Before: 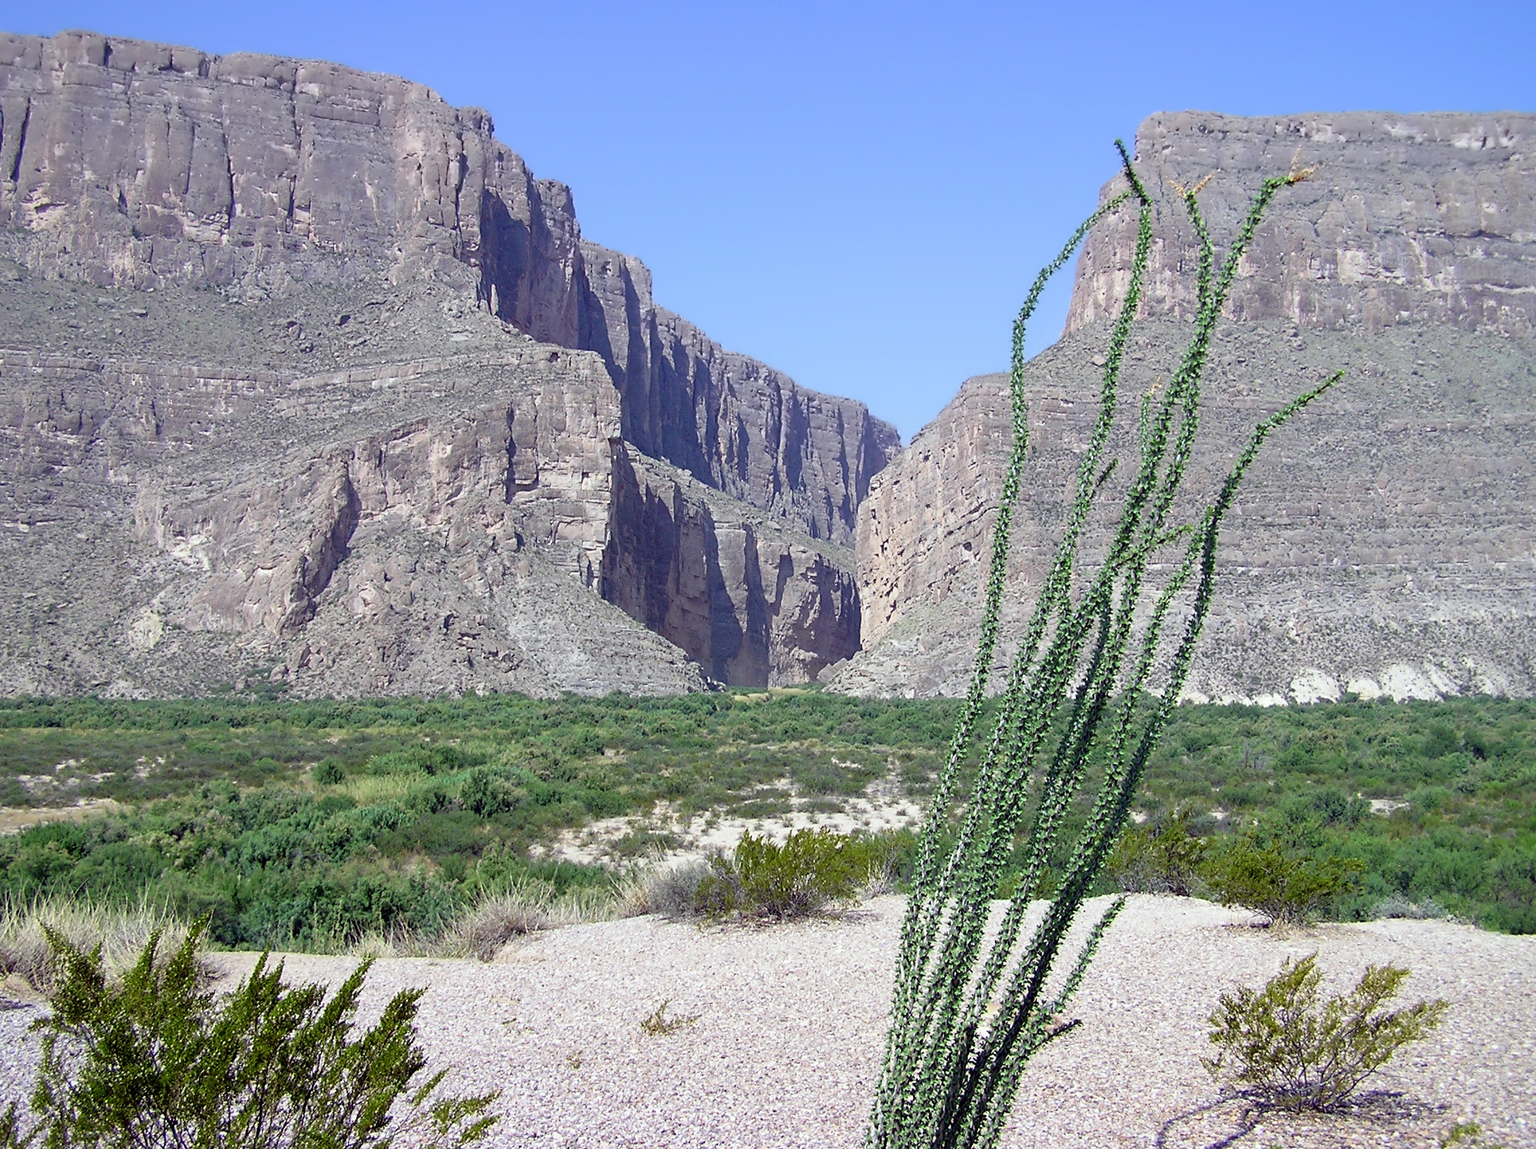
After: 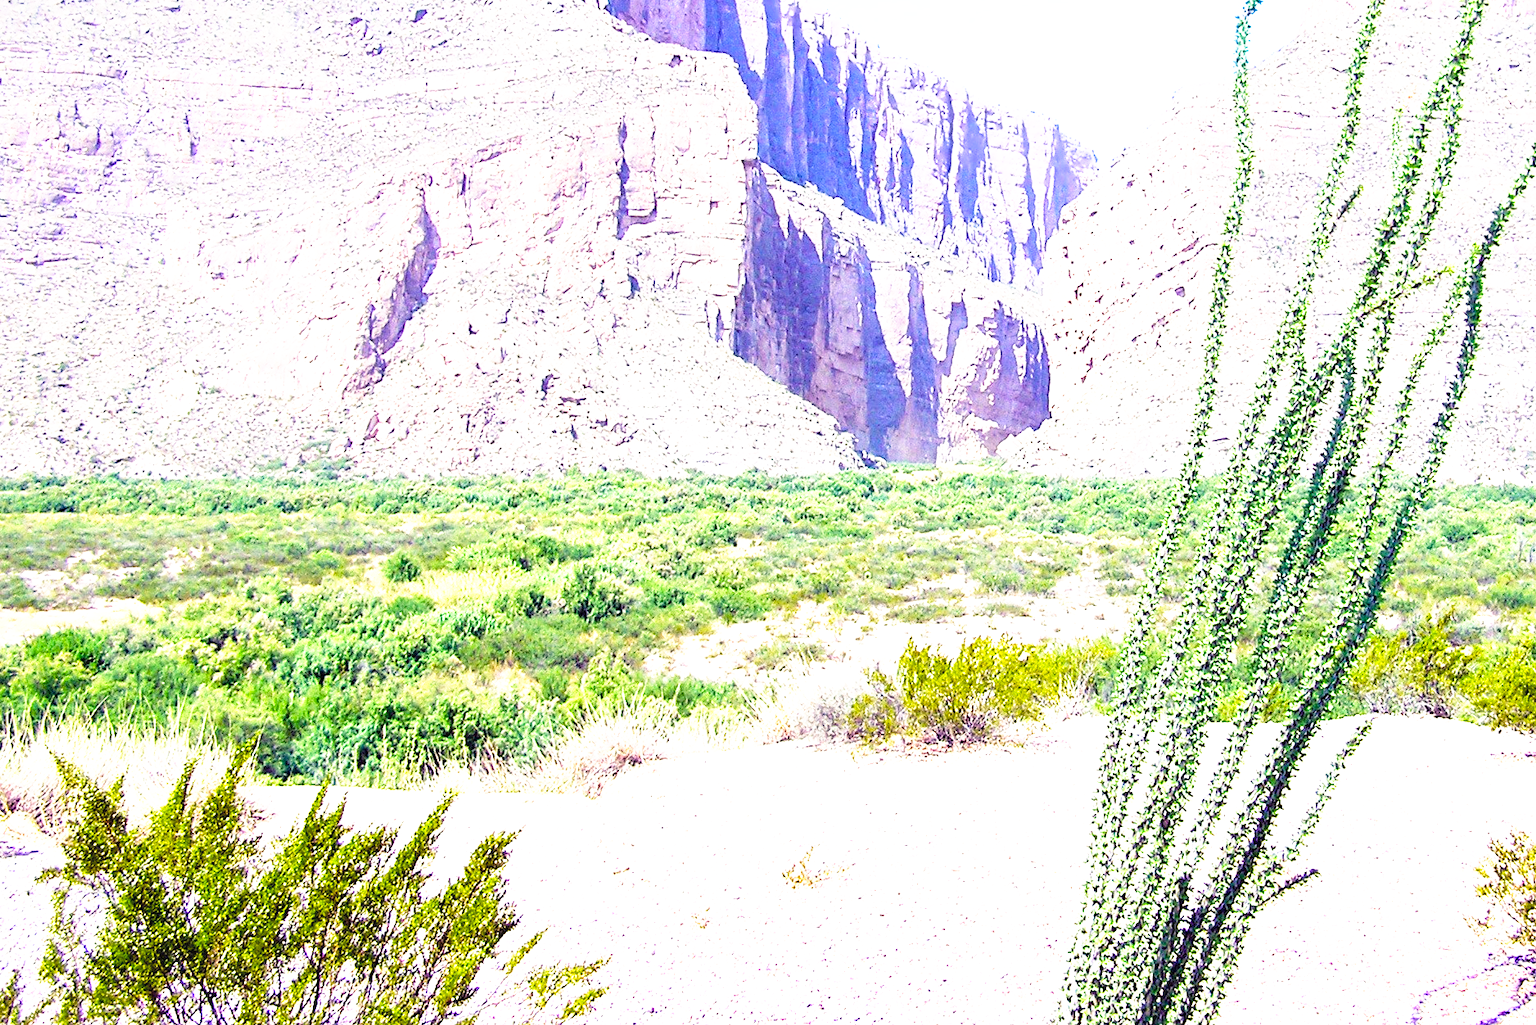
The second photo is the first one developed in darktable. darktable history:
crop: top 26.784%, right 17.967%
base curve: curves: ch0 [(0, 0) (0.495, 0.917) (1, 1)], preserve colors none
color balance rgb: power › hue 210.39°, highlights gain › chroma 3.242%, highlights gain › hue 57.39°, perceptual saturation grading › global saturation 13.958%, perceptual saturation grading › highlights -25.439%, perceptual saturation grading › shadows 29.71%, perceptual brilliance grading › global brilliance 14.637%, perceptual brilliance grading › shadows -34.621%, global vibrance 50.275%
exposure: black level correction 0, exposure 1 EV, compensate highlight preservation false
local contrast: mode bilateral grid, contrast 11, coarseness 24, detail 111%, midtone range 0.2
contrast brightness saturation: brightness 0.133
